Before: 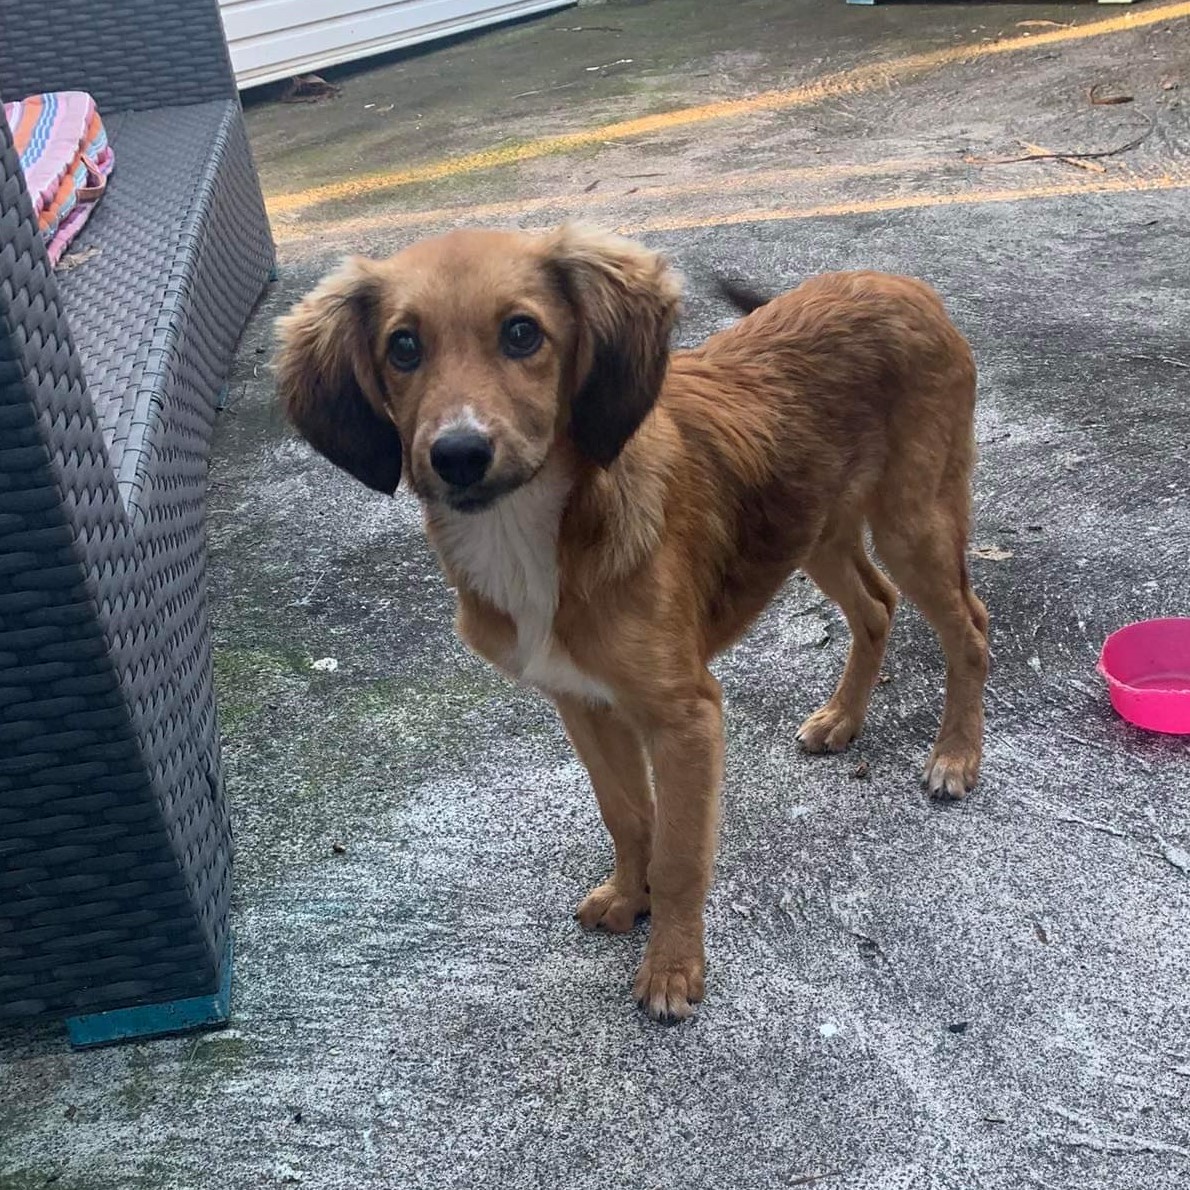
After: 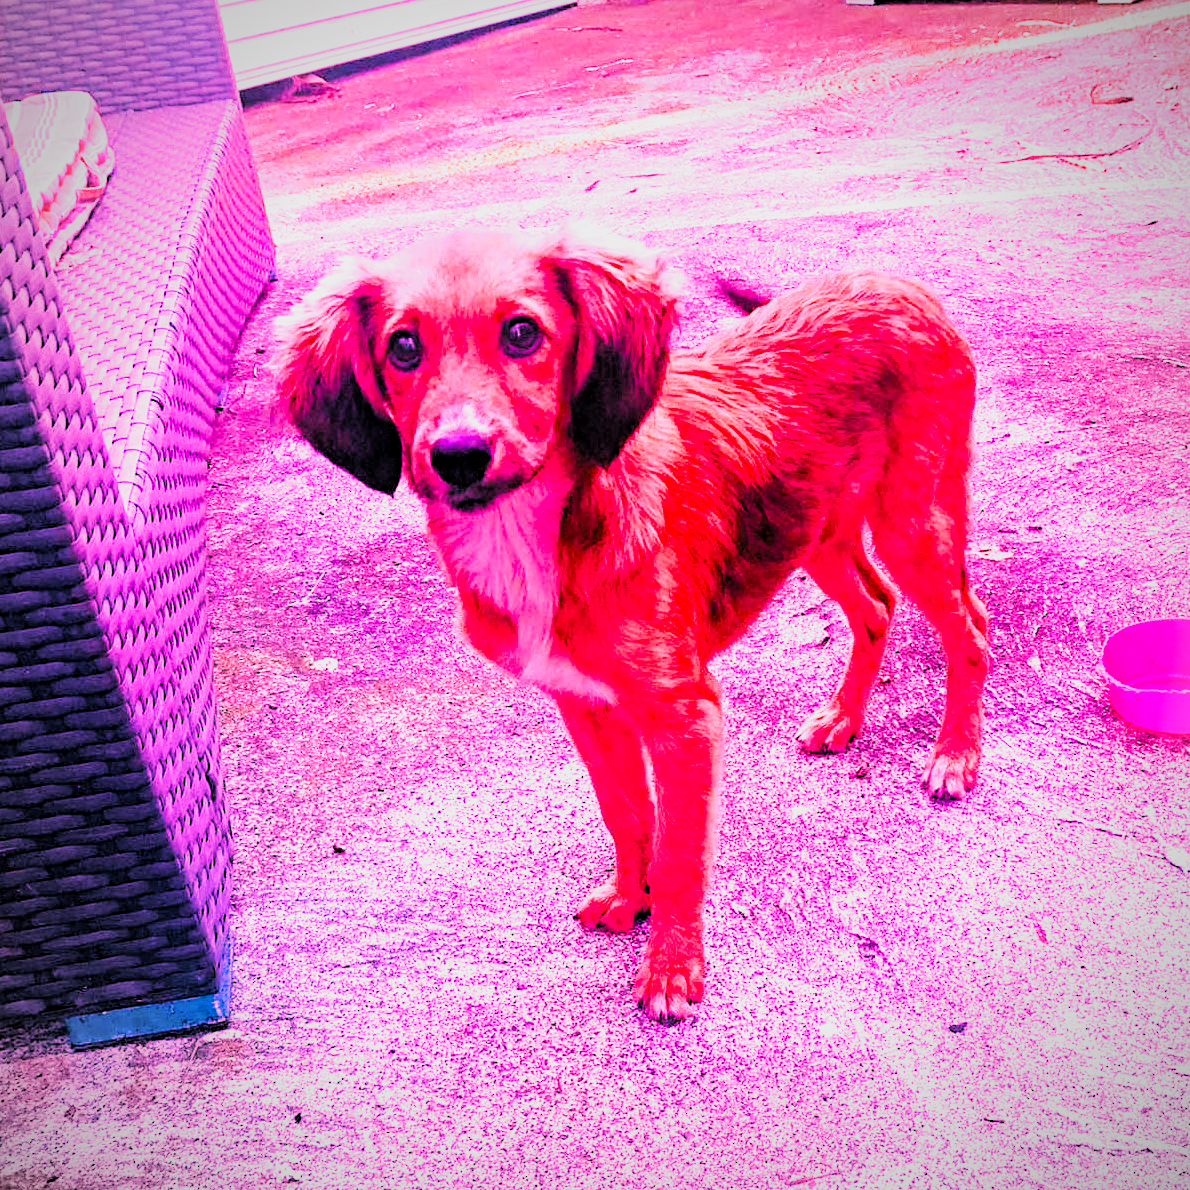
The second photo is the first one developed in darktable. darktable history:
raw chromatic aberrations: on, module defaults
color balance rgb: perceptual saturation grading › global saturation 25%, perceptual brilliance grading › mid-tones 10%, perceptual brilliance grading › shadows 15%, global vibrance 20%
filmic rgb: black relative exposure -7.65 EV, white relative exposure 4.56 EV, hardness 3.61
highlight reconstruction: method reconstruct color, iterations 1, diameter of reconstruction 64 px
hot pixels: on, module defaults
lens correction: scale 1.01, crop 1, focal 85, aperture 2.8, distance 10.02, camera "Canon EOS RP", lens "Canon RF 85mm F2 MACRO IS STM"
raw denoise: x [[0, 0.25, 0.5, 0.75, 1] ×4]
tone equalizer "mask blending: all purposes": on, module defaults
white balance: red 2.129, blue 1.575
local contrast: highlights 100%, shadows 100%, detail 120%, midtone range 0.2
contrast brightness saturation: contrast 0.2, brightness 0.16, saturation 0.22
exposure: black level correction -0.002, exposure 0.54 EV, compensate highlight preservation false
filmic: grey point source 18, black point source -8.65, white point source 2.45, grey point target 18, white point target 100, output power 2.2, latitude stops 2, contrast 1.5, saturation 100, global saturation 100
haze removal: strength 0.29, distance 0.25, compatibility mode true, adaptive false
vibrance: on, module defaults
vignetting: fall-off radius 60.92%
